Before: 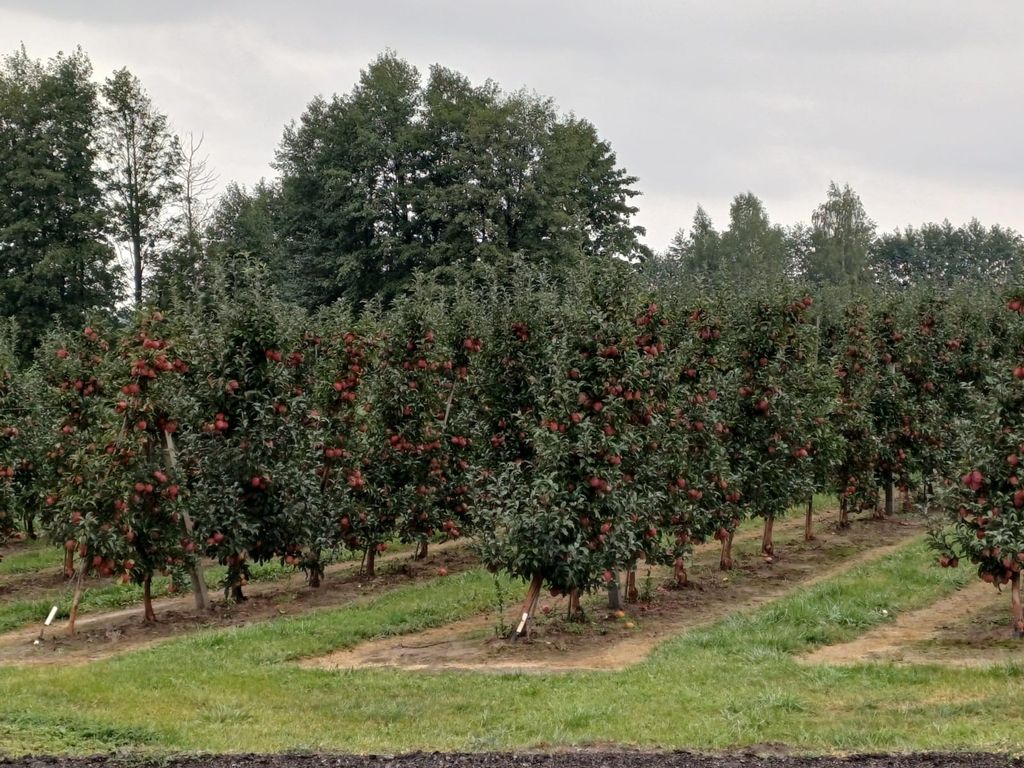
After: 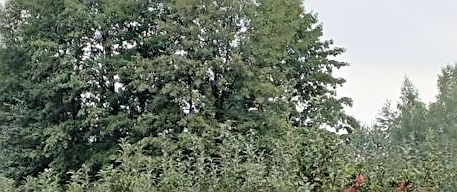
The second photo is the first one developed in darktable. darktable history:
crop: left 28.64%, top 16.832%, right 26.637%, bottom 58.055%
velvia: strength 15%
white balance: red 0.986, blue 1.01
contrast brightness saturation: contrast 0.1, brightness 0.3, saturation 0.14
sharpen: on, module defaults
